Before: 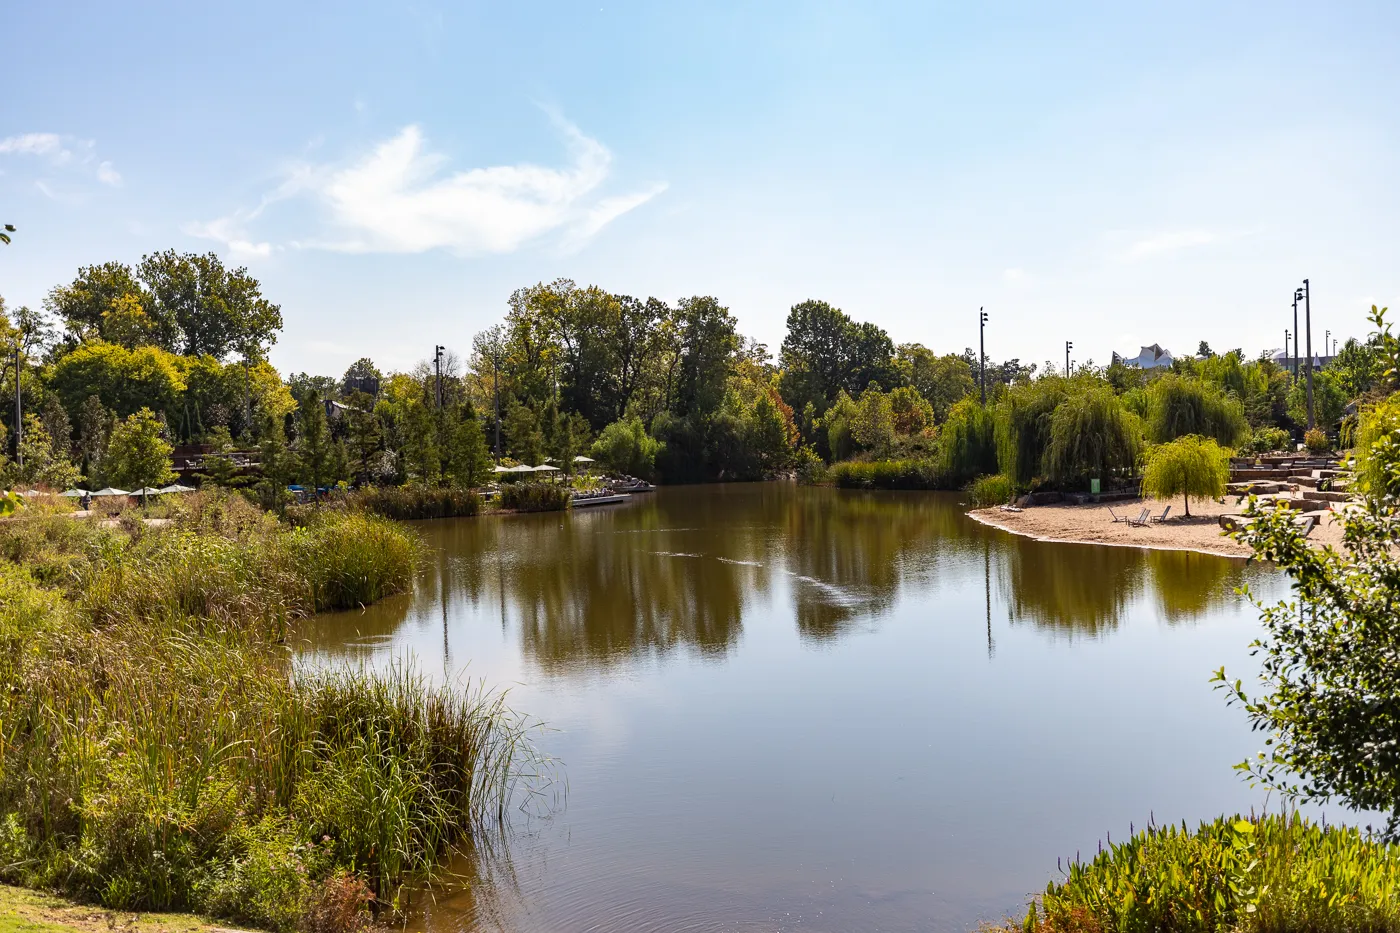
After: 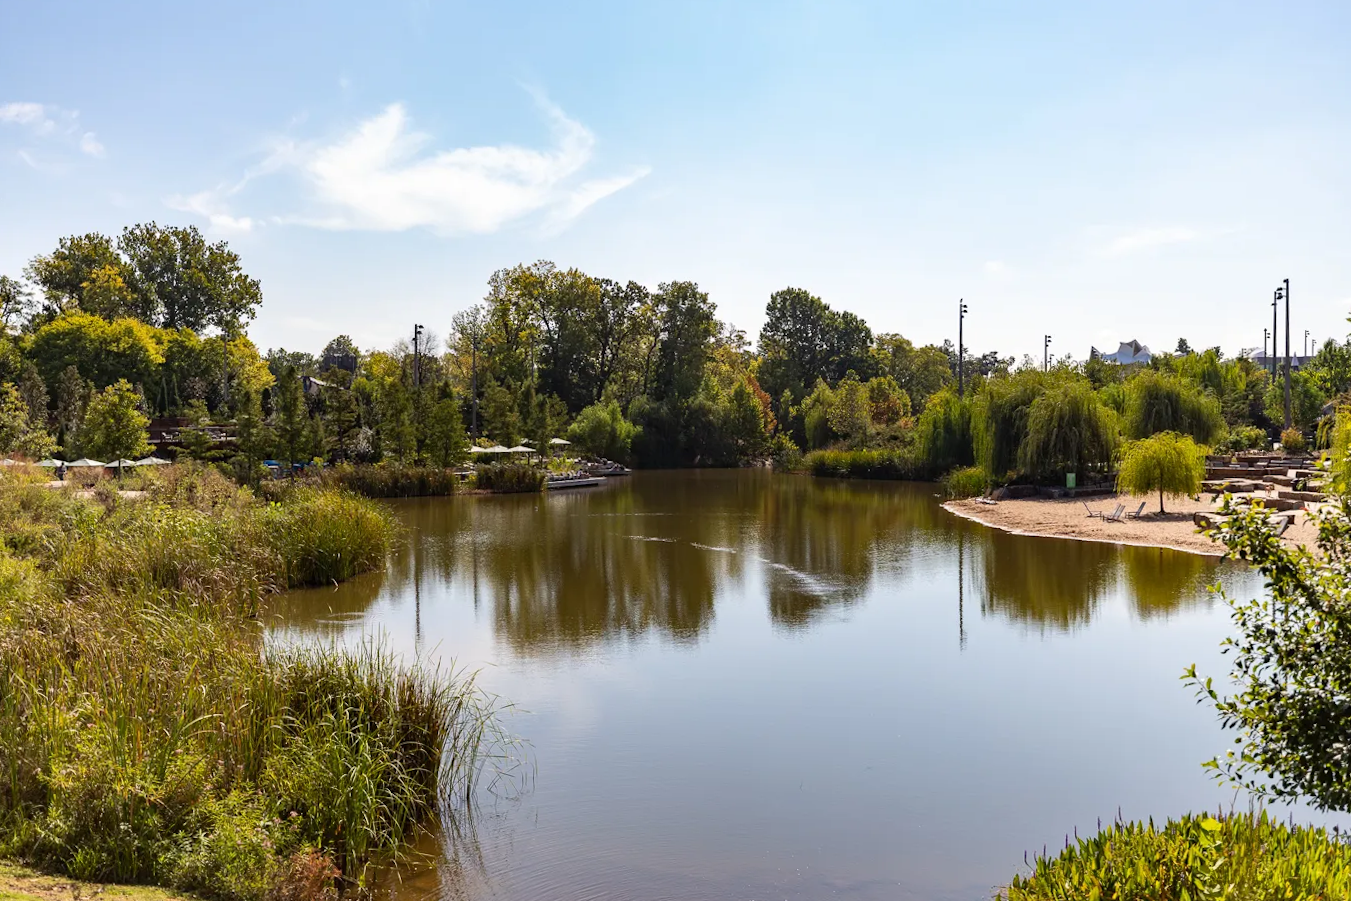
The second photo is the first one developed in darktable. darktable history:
crop and rotate: angle -1.37°
